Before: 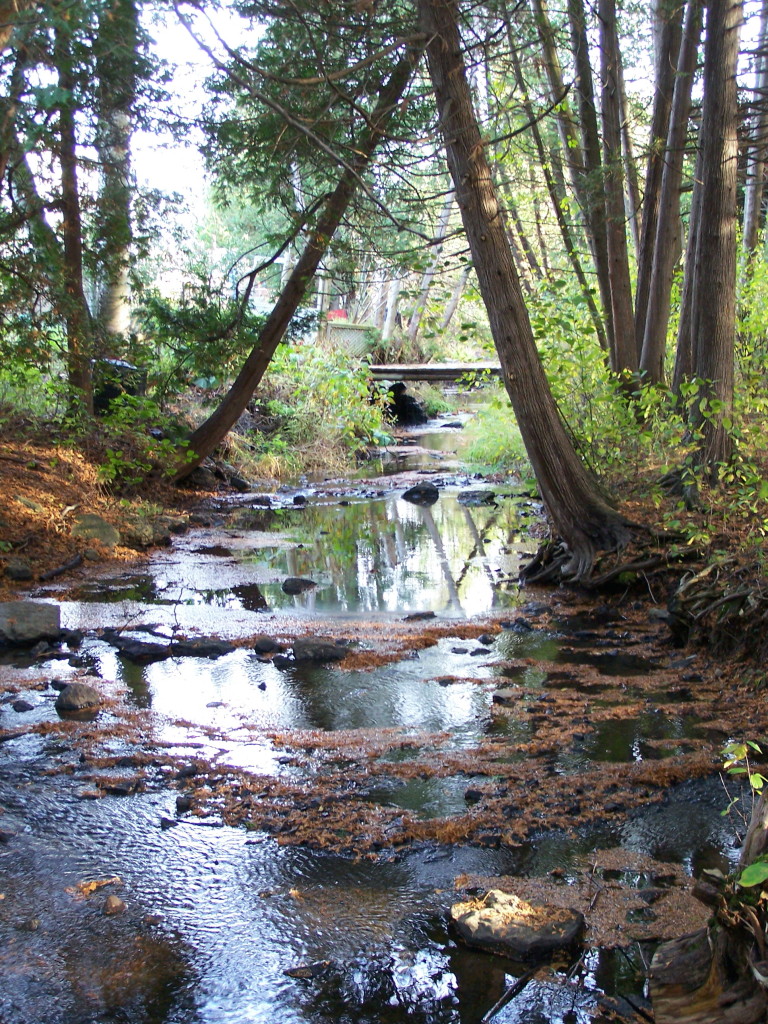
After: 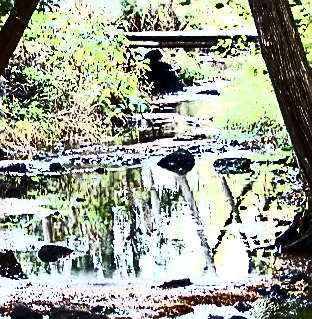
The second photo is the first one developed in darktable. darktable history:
sharpen: radius 1.41, amount 1.248, threshold 0.643
contrast brightness saturation: contrast 0.948, brightness 0.198
crop: left 31.808%, top 32.61%, right 27.529%, bottom 36.173%
contrast equalizer: y [[0.545, 0.572, 0.59, 0.59, 0.571, 0.545], [0.5 ×6], [0.5 ×6], [0 ×6], [0 ×6]]
